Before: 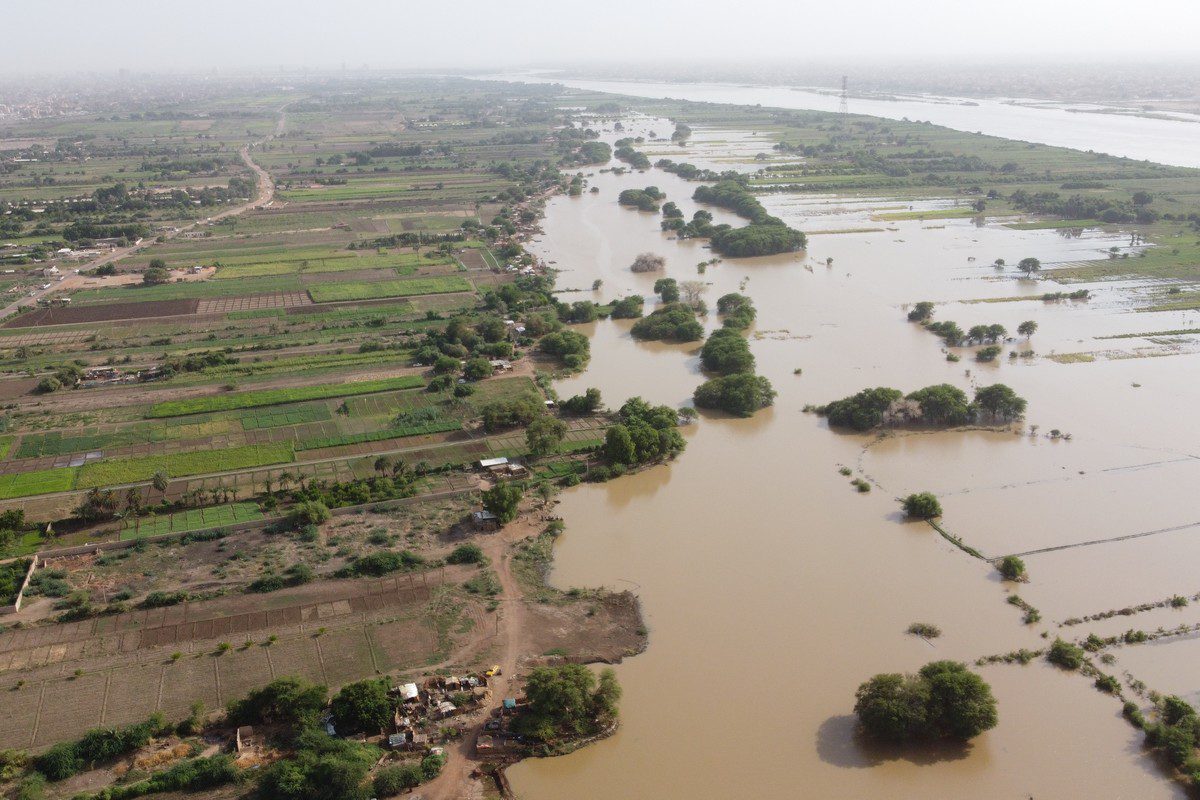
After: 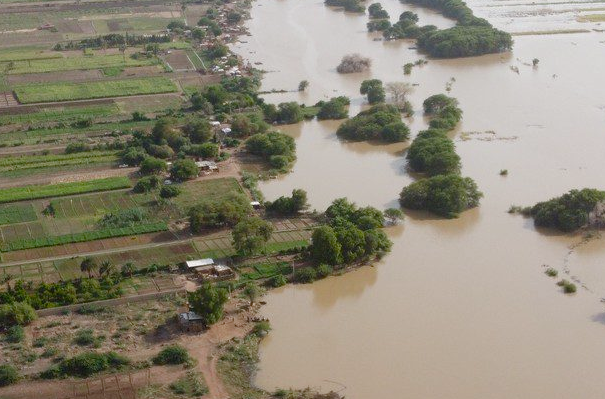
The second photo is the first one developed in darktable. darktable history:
color balance rgb: linear chroma grading › shadows -2.429%, linear chroma grading › highlights -14.484%, linear chroma grading › global chroma -9.452%, linear chroma grading › mid-tones -9.774%, perceptual saturation grading › global saturation 24.026%, perceptual saturation grading › highlights -24.131%, perceptual saturation grading › mid-tones 24.463%, perceptual saturation grading › shadows 38.877%
crop: left 24.54%, top 24.905%, right 25.043%, bottom 25.167%
